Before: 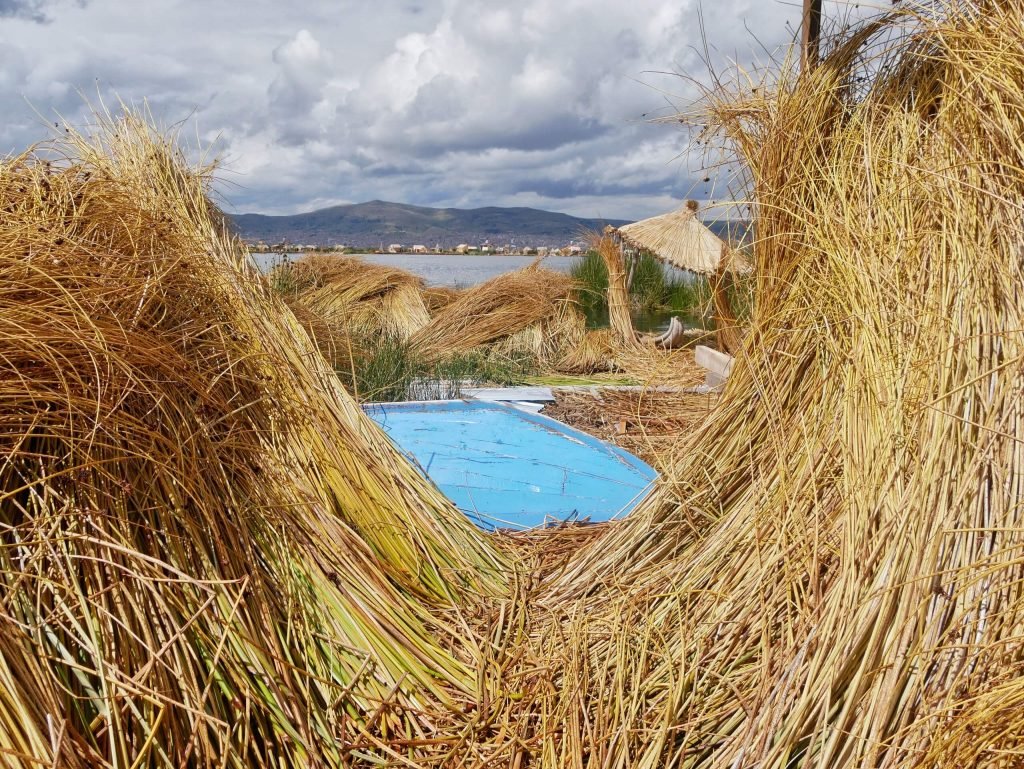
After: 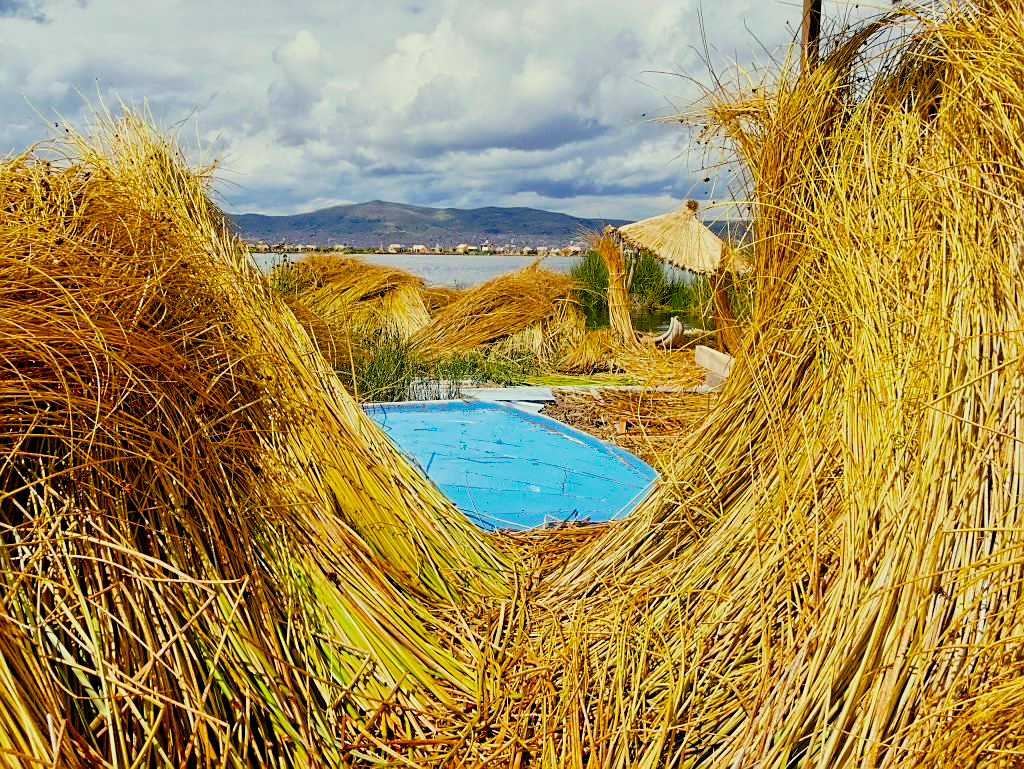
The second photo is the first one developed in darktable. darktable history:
sharpen: on, module defaults
shadows and highlights: shadows 4.01, highlights -17.52, soften with gaussian
color balance rgb: power › hue 62.19°, perceptual saturation grading › global saturation 25.197%, perceptual brilliance grading › global brilliance 9.929%, global vibrance 11.252%
tone equalizer: on, module defaults
color correction: highlights a* -5.81, highlights b* 11.17
filmic rgb: black relative exposure -7.71 EV, white relative exposure 4.38 EV, target black luminance 0%, hardness 3.75, latitude 50.66%, contrast 1.073, highlights saturation mix 8.71%, shadows ↔ highlights balance -0.21%, color science v5 (2021), contrast in shadows safe, contrast in highlights safe
